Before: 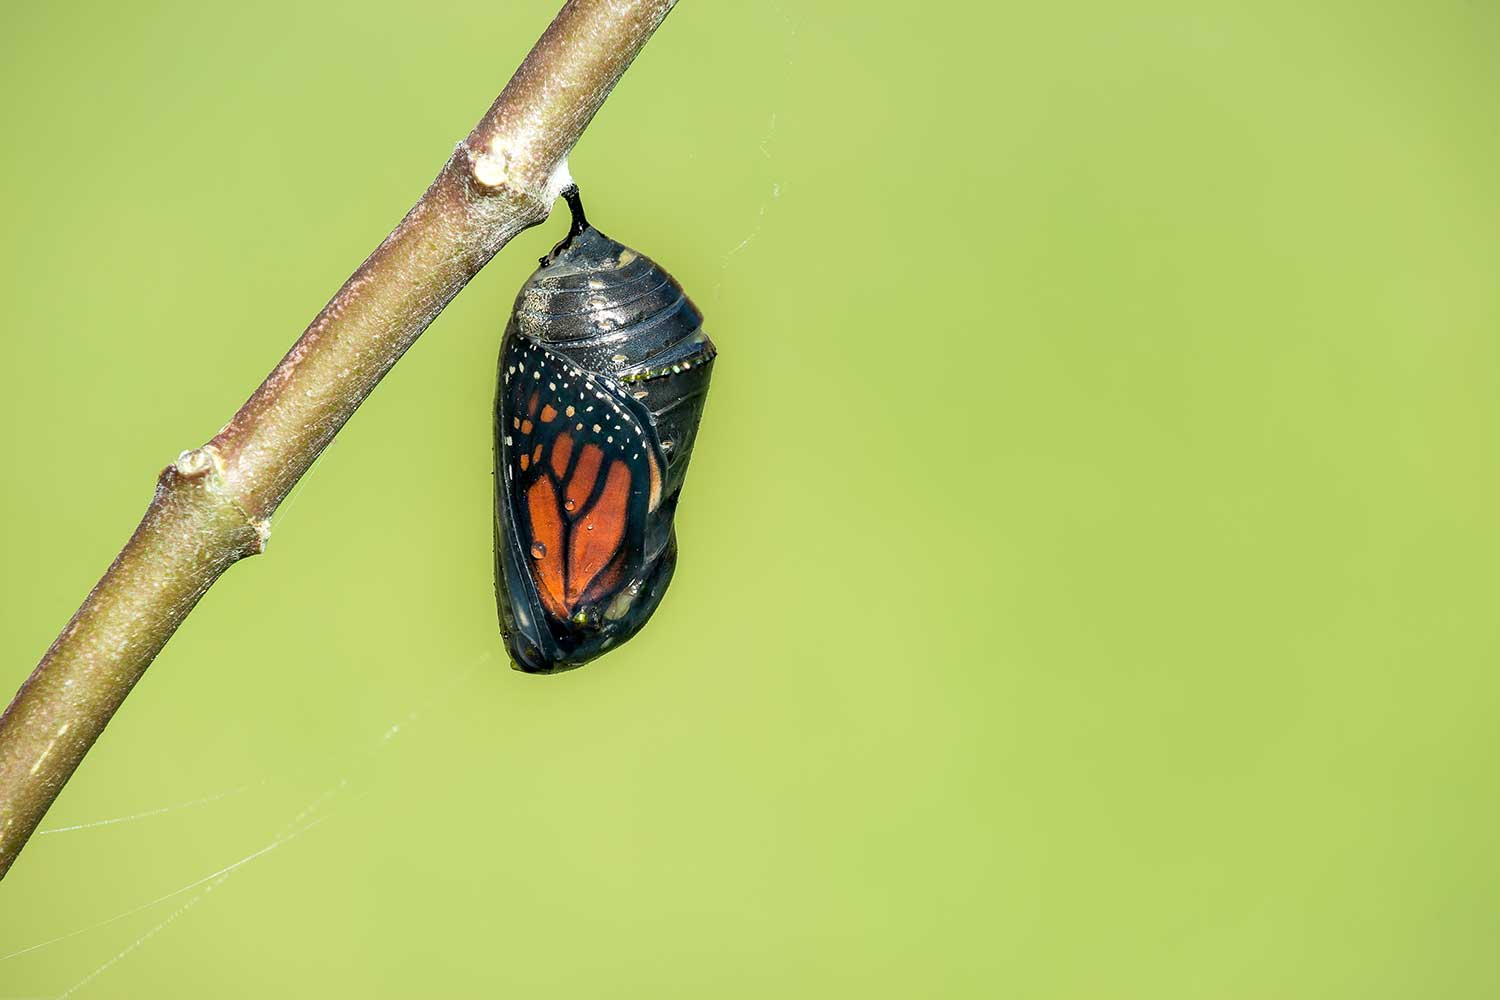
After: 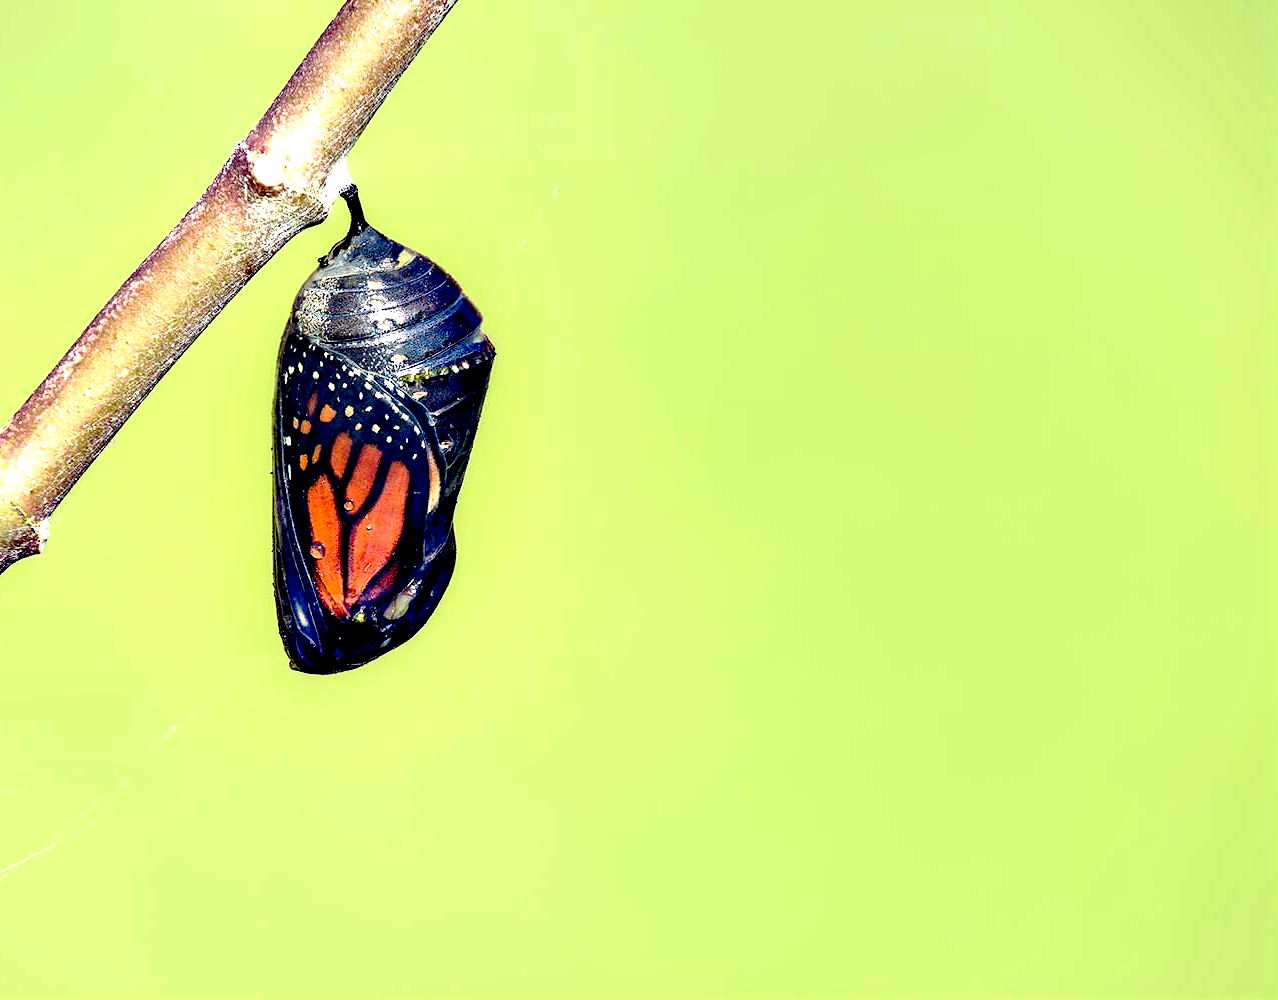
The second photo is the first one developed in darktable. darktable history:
contrast brightness saturation: contrast 0.152, brightness -0.005, saturation 0.097
base curve: curves: ch0 [(0, 0) (0.235, 0.266) (0.503, 0.496) (0.786, 0.72) (1, 1)], fusion 1, preserve colors none
exposure: black level correction 0.005, exposure 0.278 EV, compensate exposure bias true, compensate highlight preservation false
crop and rotate: left 14.794%
